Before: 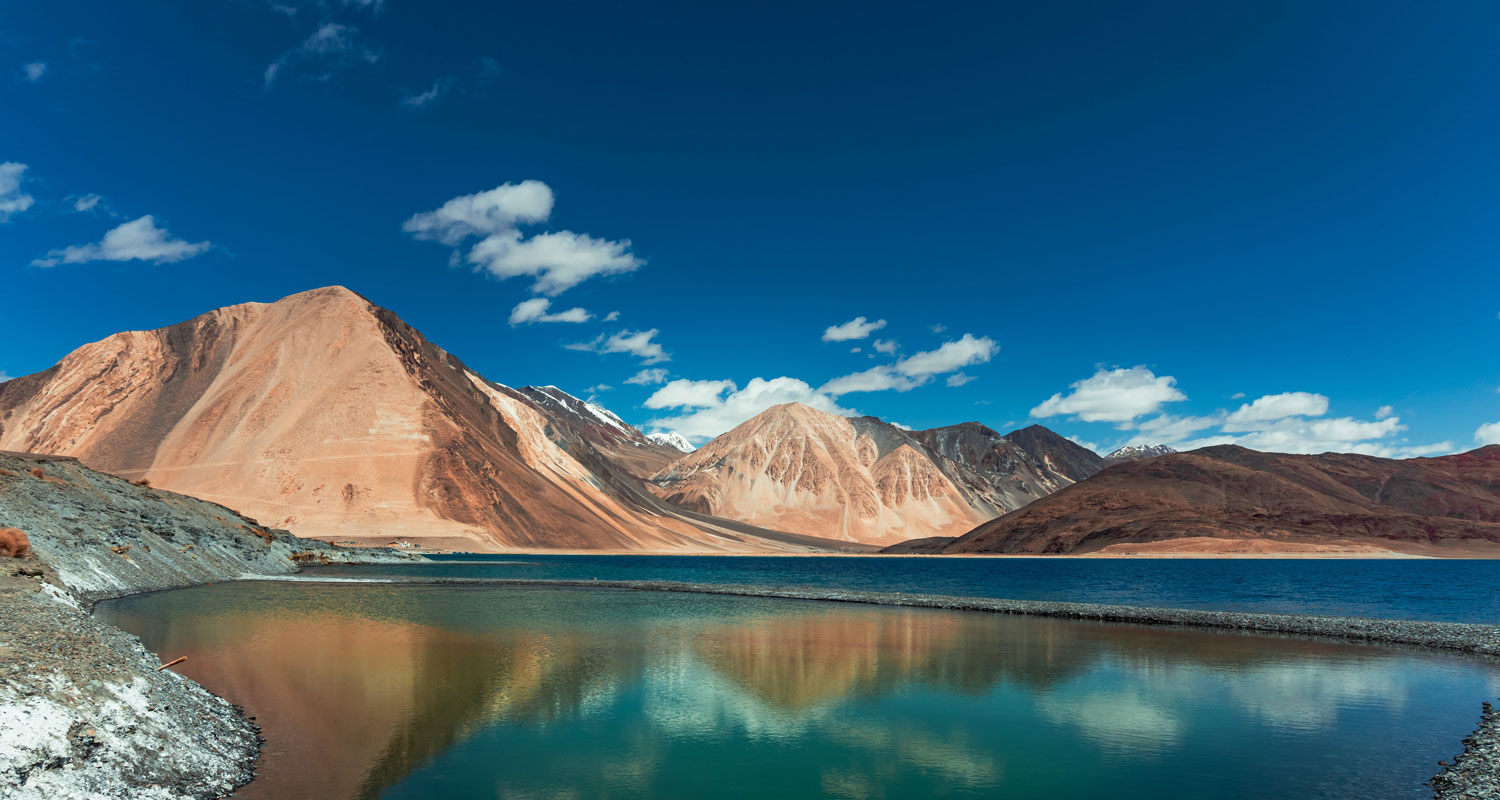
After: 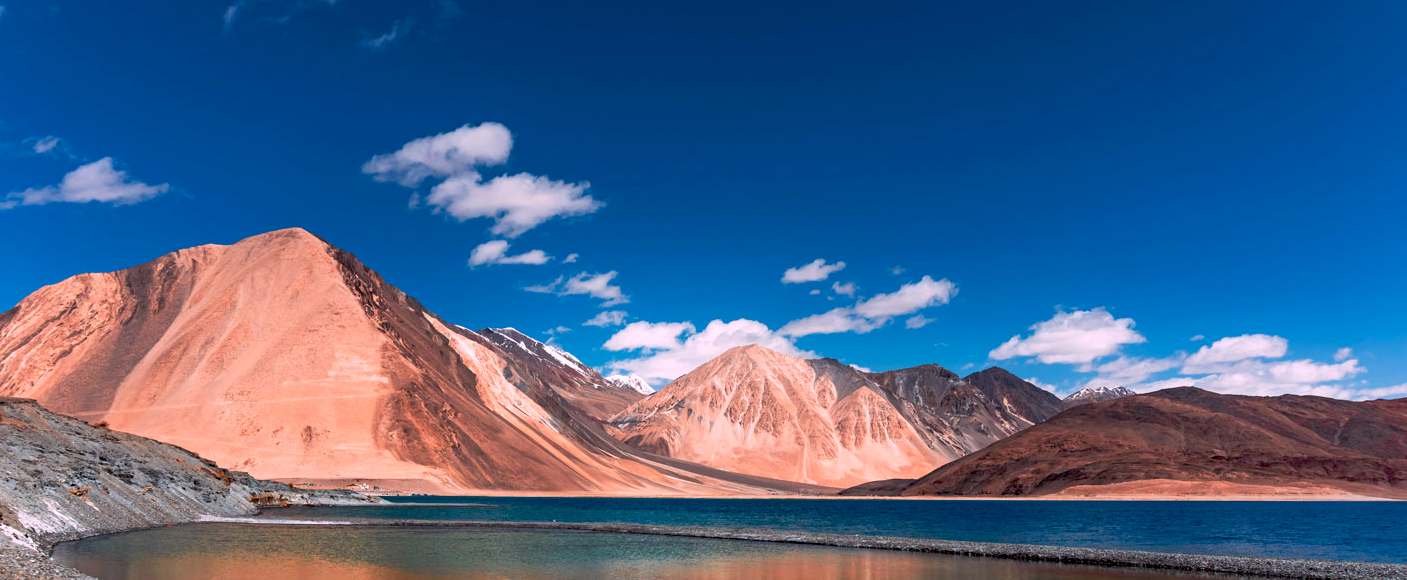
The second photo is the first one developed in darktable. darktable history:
crop: left 2.737%, top 7.287%, right 3.421%, bottom 20.179%
exposure: black level correction 0.007, compensate highlight preservation false
white balance: red 1.188, blue 1.11
